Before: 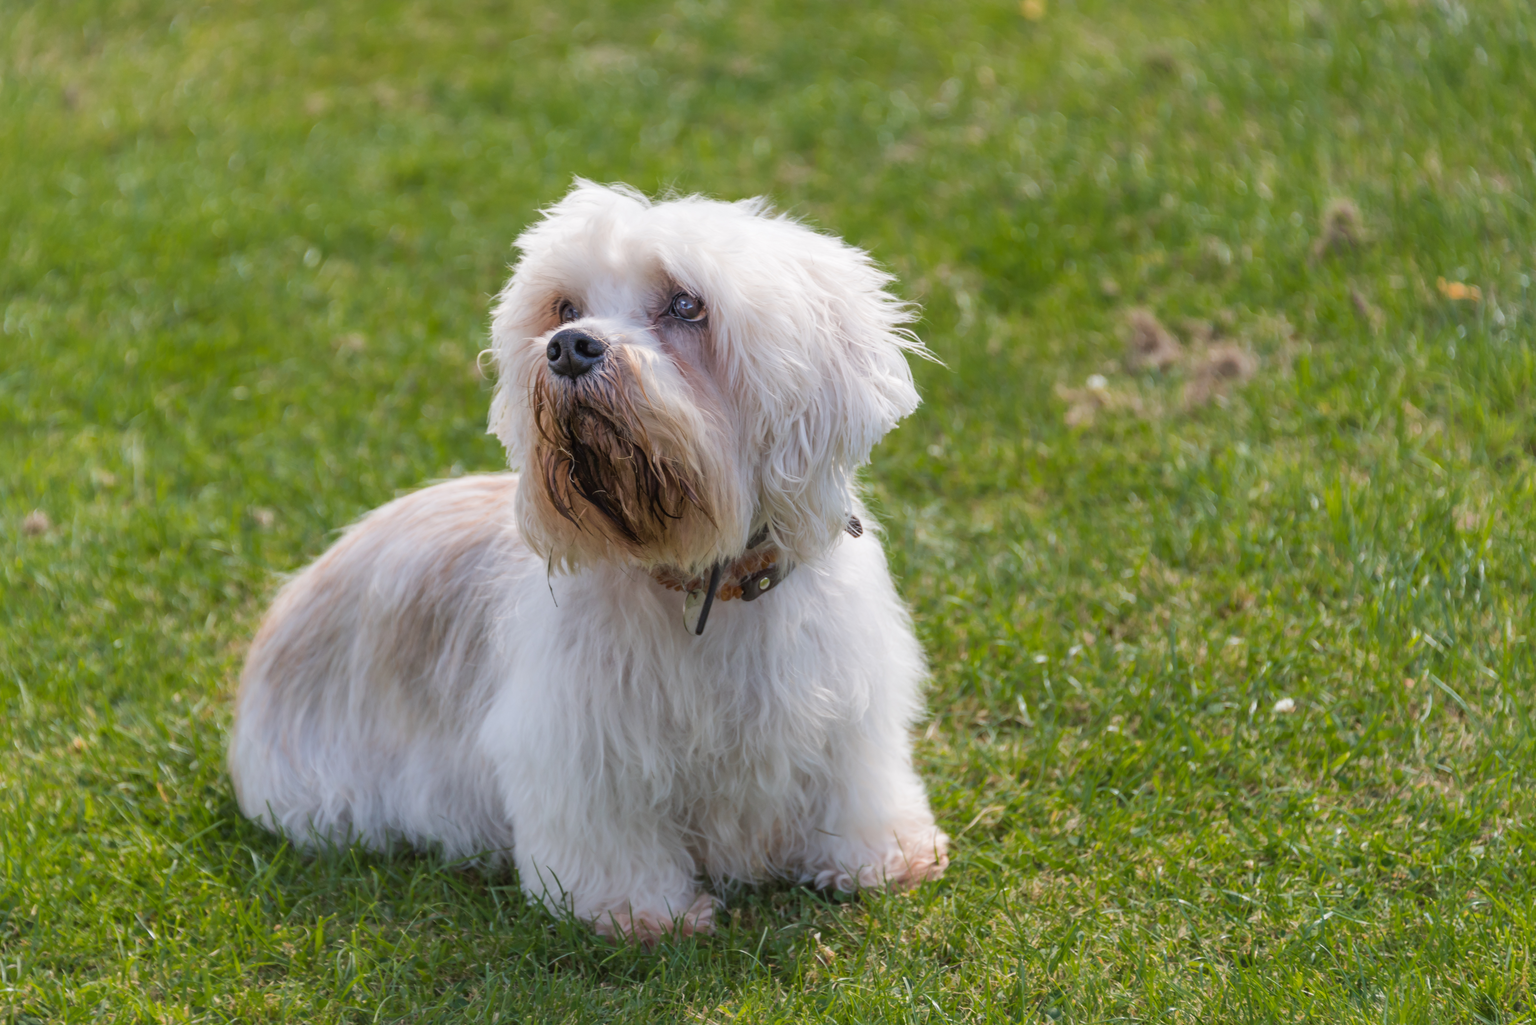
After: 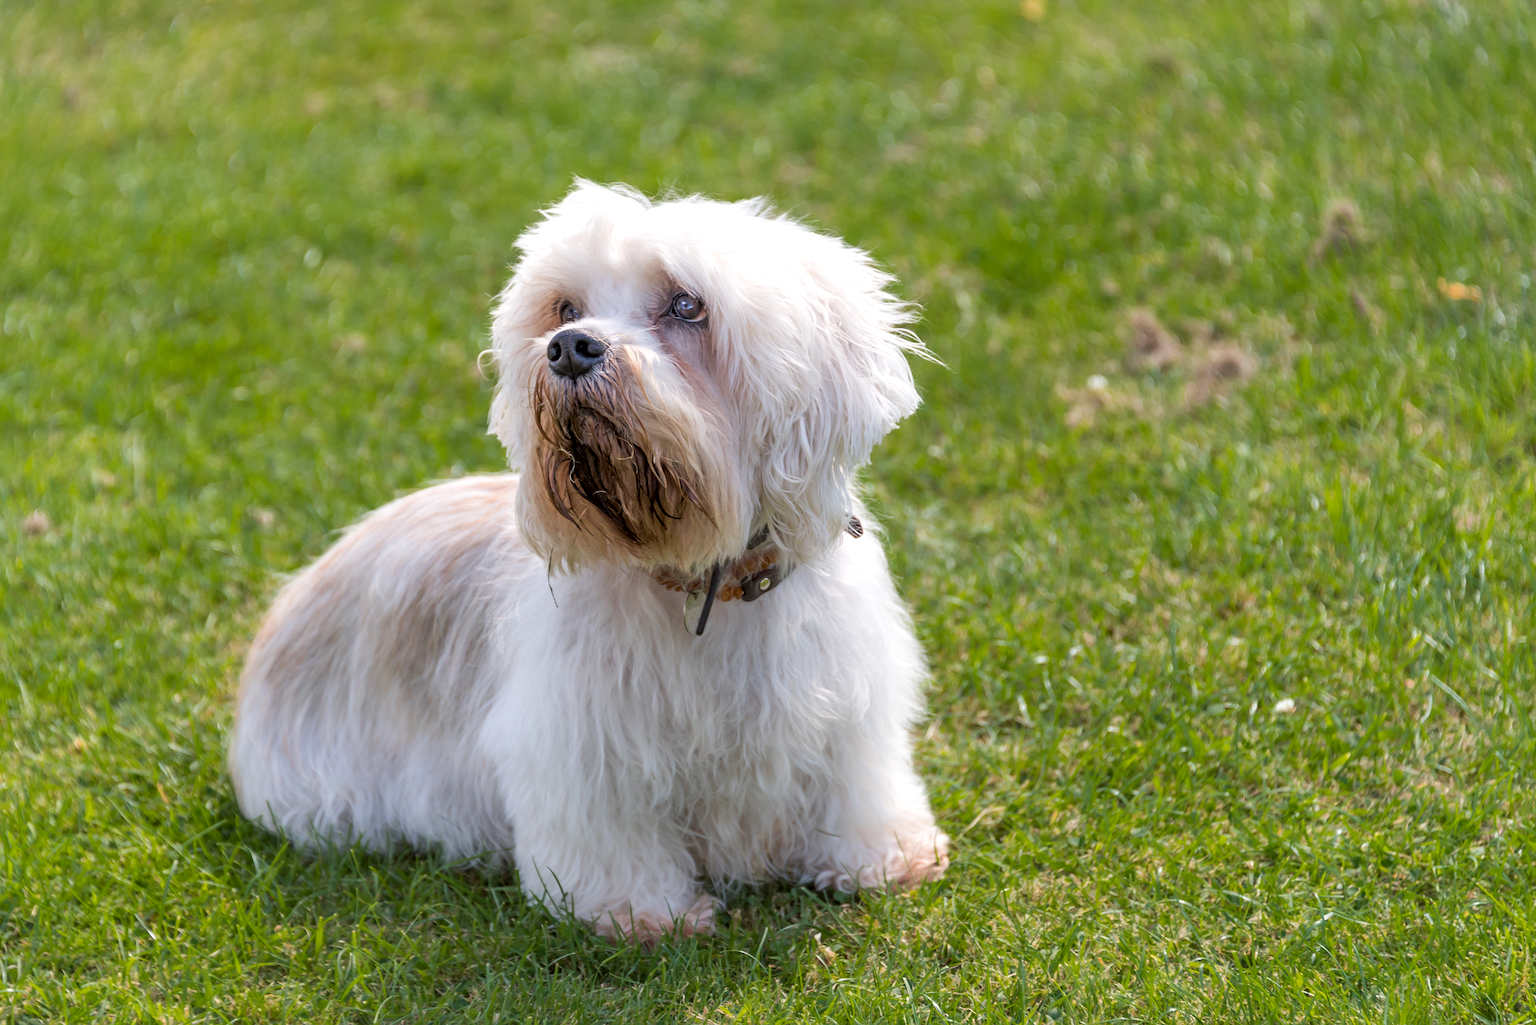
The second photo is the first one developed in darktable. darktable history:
exposure: black level correction 0.005, exposure 0.286 EV, compensate highlight preservation false
sharpen: radius 2.167, amount 0.381, threshold 0
